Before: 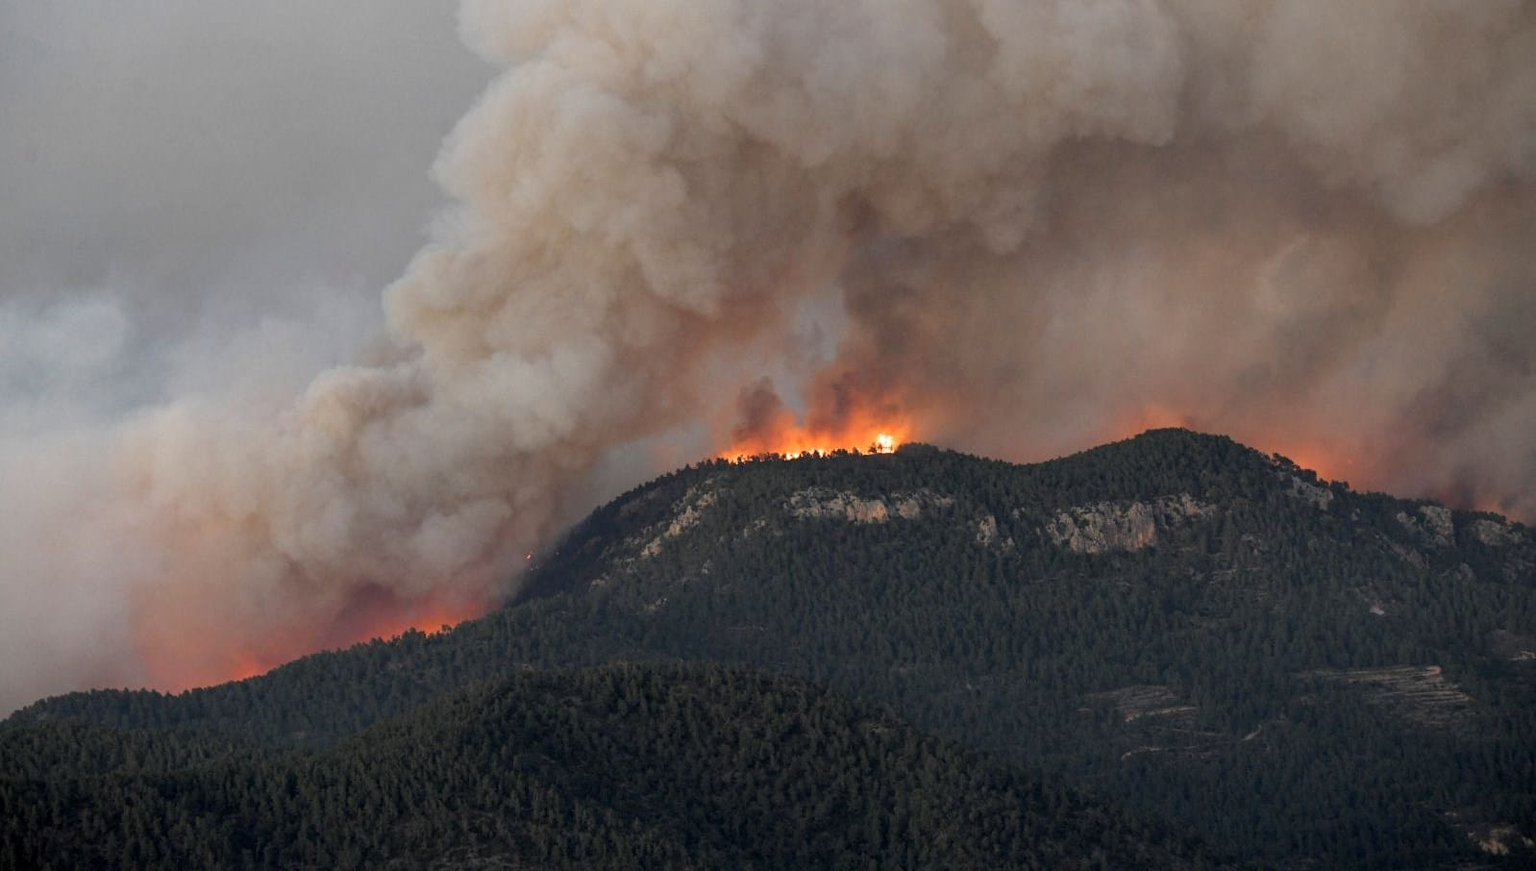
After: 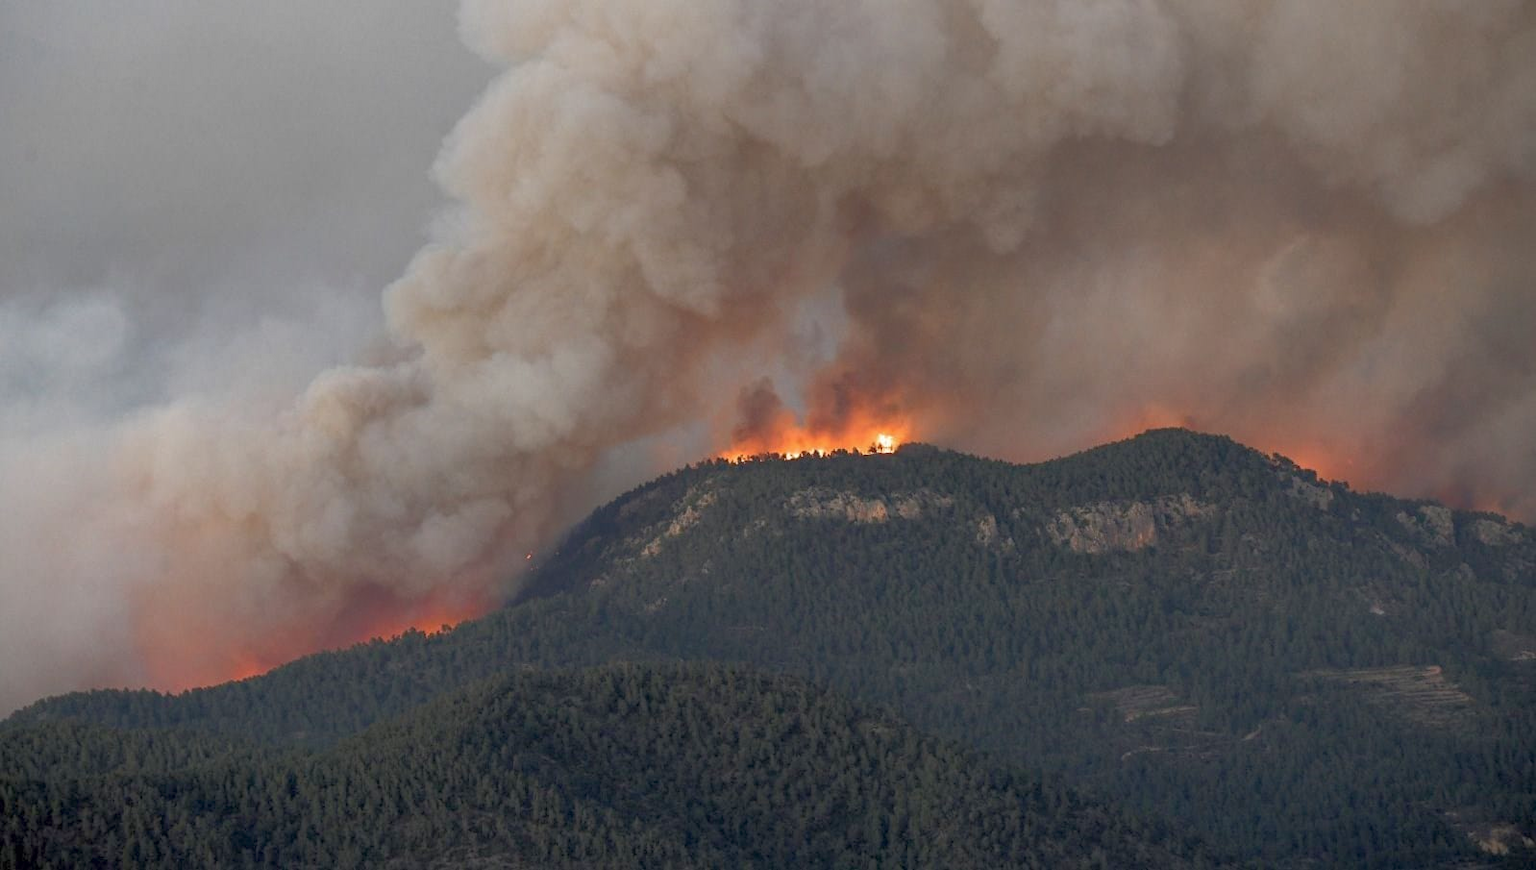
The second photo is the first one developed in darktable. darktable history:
contrast brightness saturation: saturation -0.05
rgb curve: curves: ch0 [(0, 0) (0.072, 0.166) (0.217, 0.293) (0.414, 0.42) (1, 1)], compensate middle gray true, preserve colors basic power
